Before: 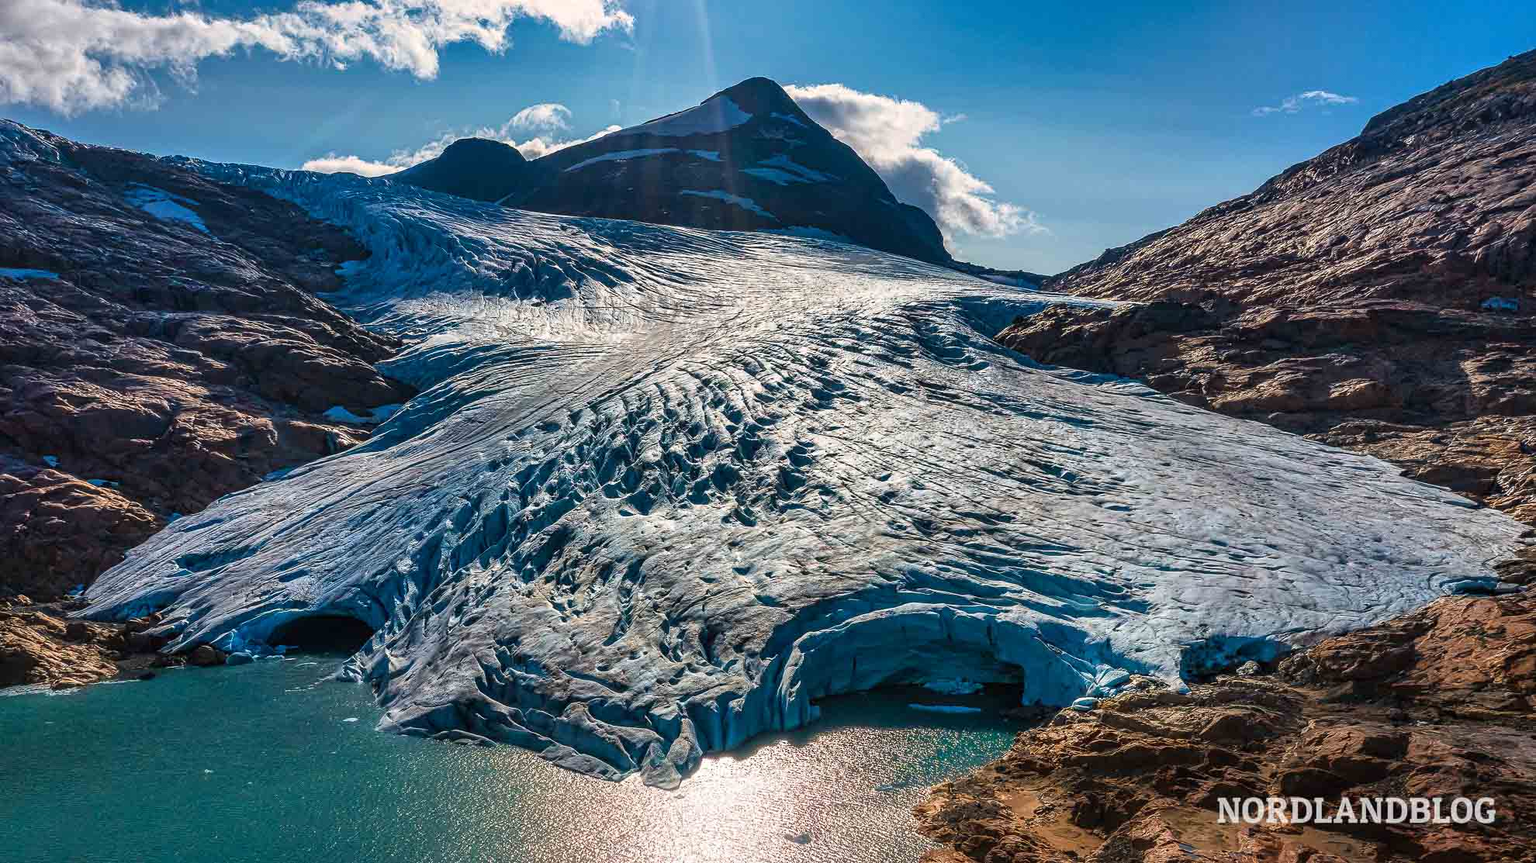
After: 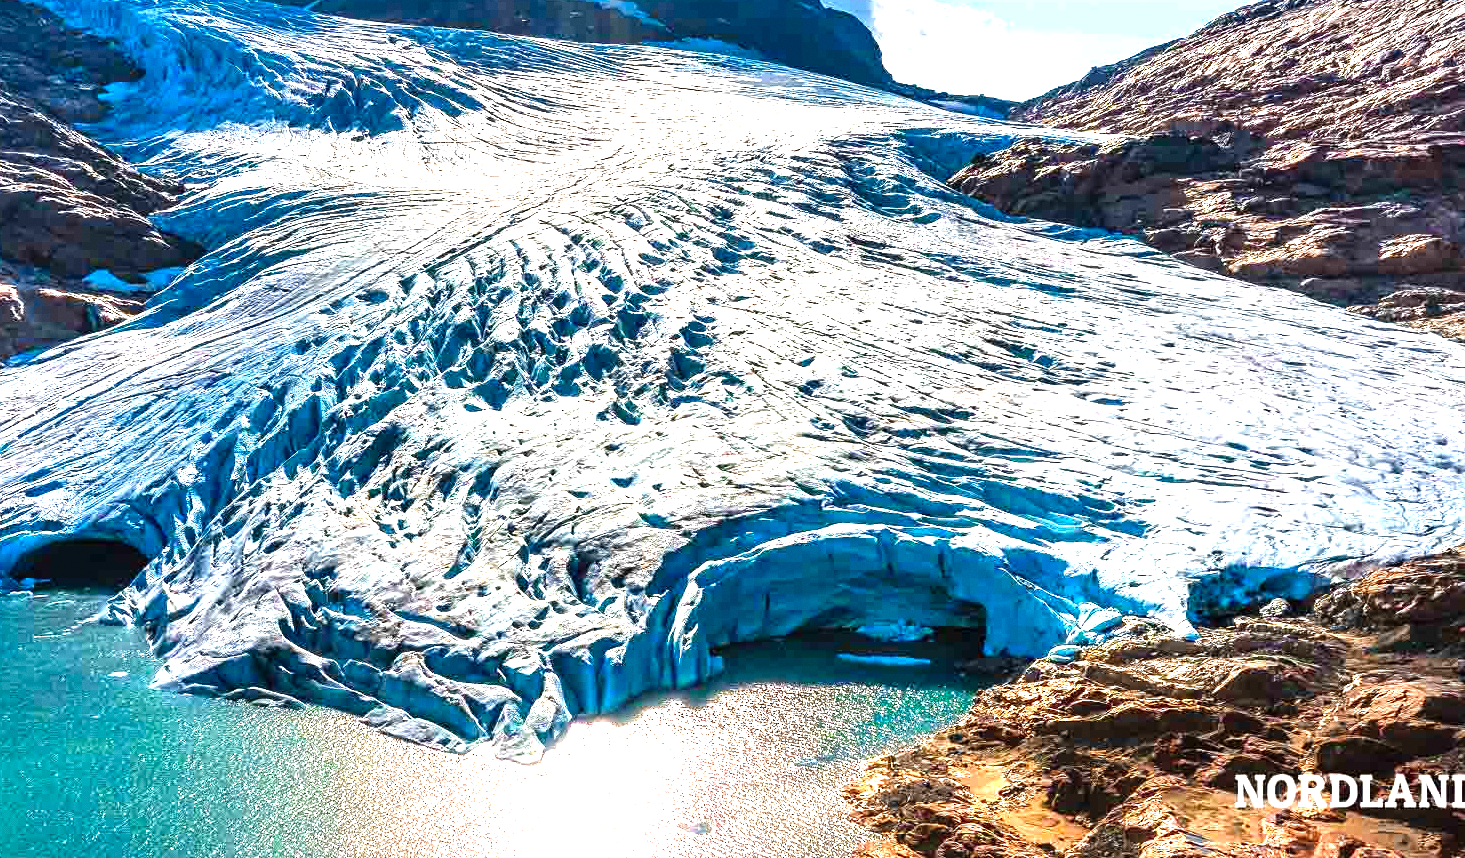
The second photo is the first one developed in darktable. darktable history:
levels: levels [0, 0.281, 0.562]
crop: left 16.871%, top 22.857%, right 9.116%
grain: coarseness 0.09 ISO, strength 10%
